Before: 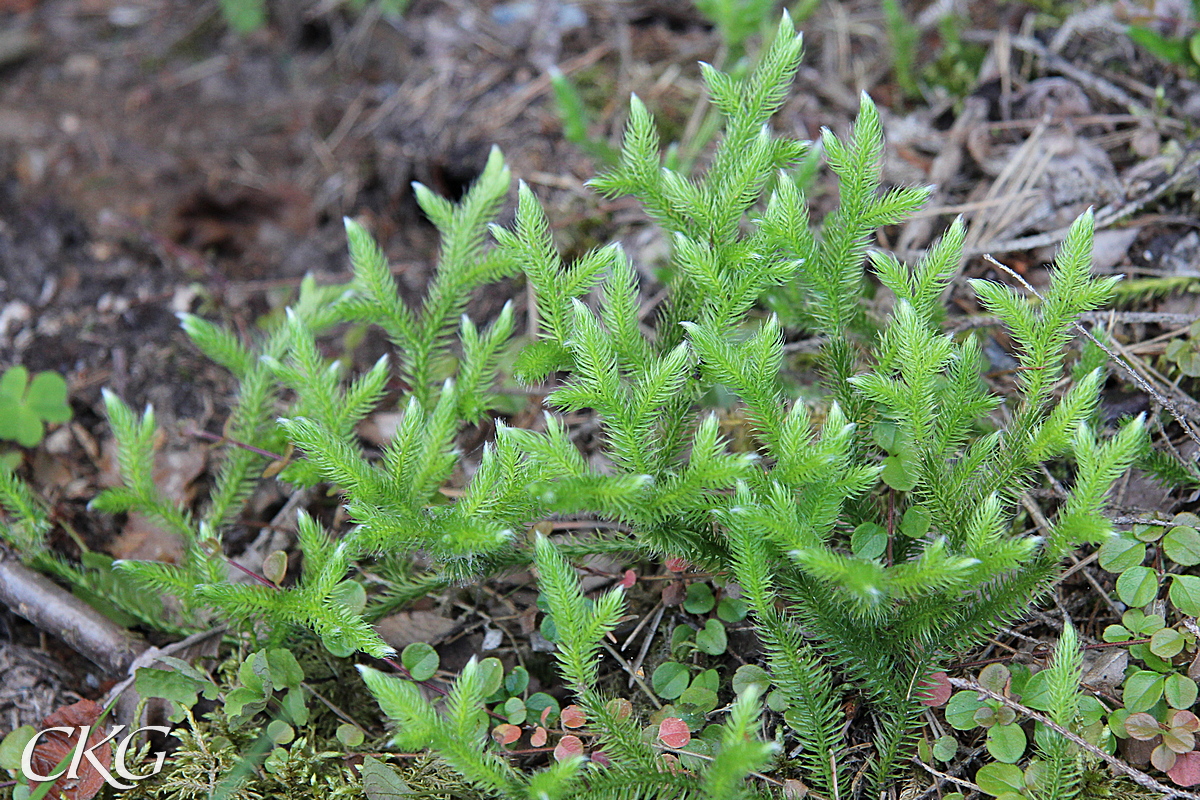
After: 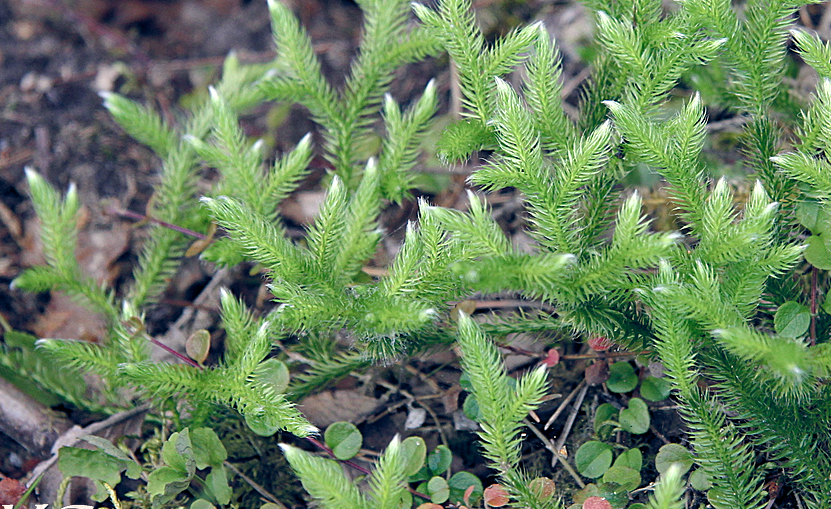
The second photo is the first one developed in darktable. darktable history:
shadows and highlights: shadows 30
color balance rgb: highlights gain › chroma 2.94%, highlights gain › hue 60.57°, global offset › chroma 0.25%, global offset › hue 256.52°, perceptual saturation grading › global saturation 20%, perceptual saturation grading › highlights -50%, perceptual saturation grading › shadows 30%, contrast 15%
crop: left 6.488%, top 27.668%, right 24.183%, bottom 8.656%
